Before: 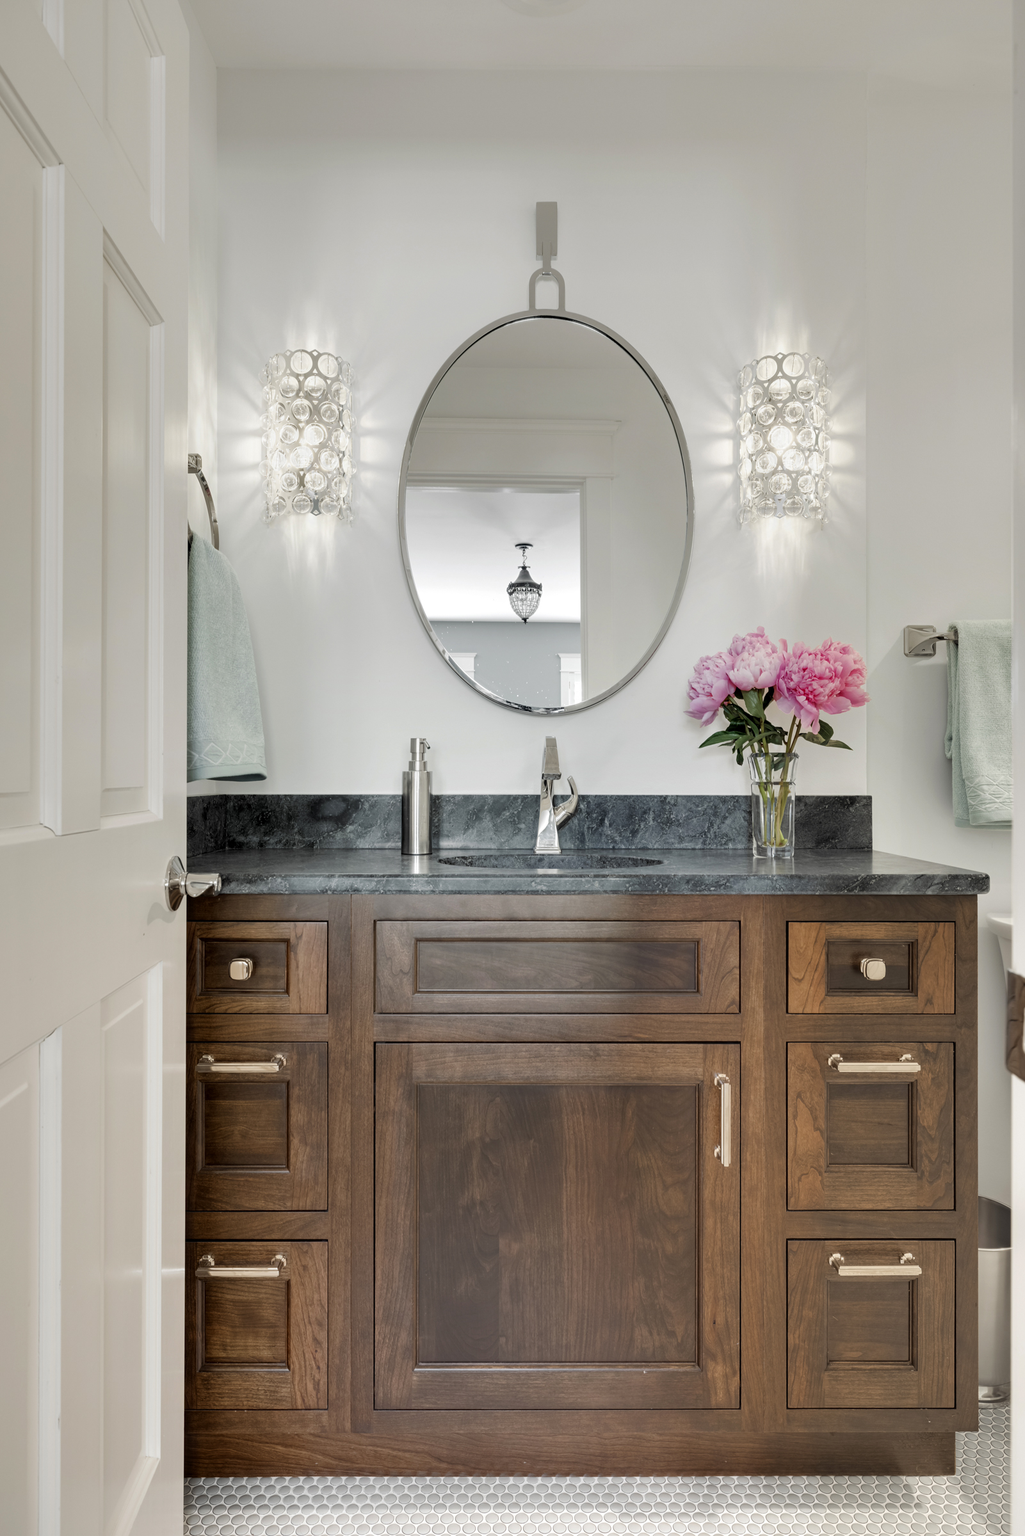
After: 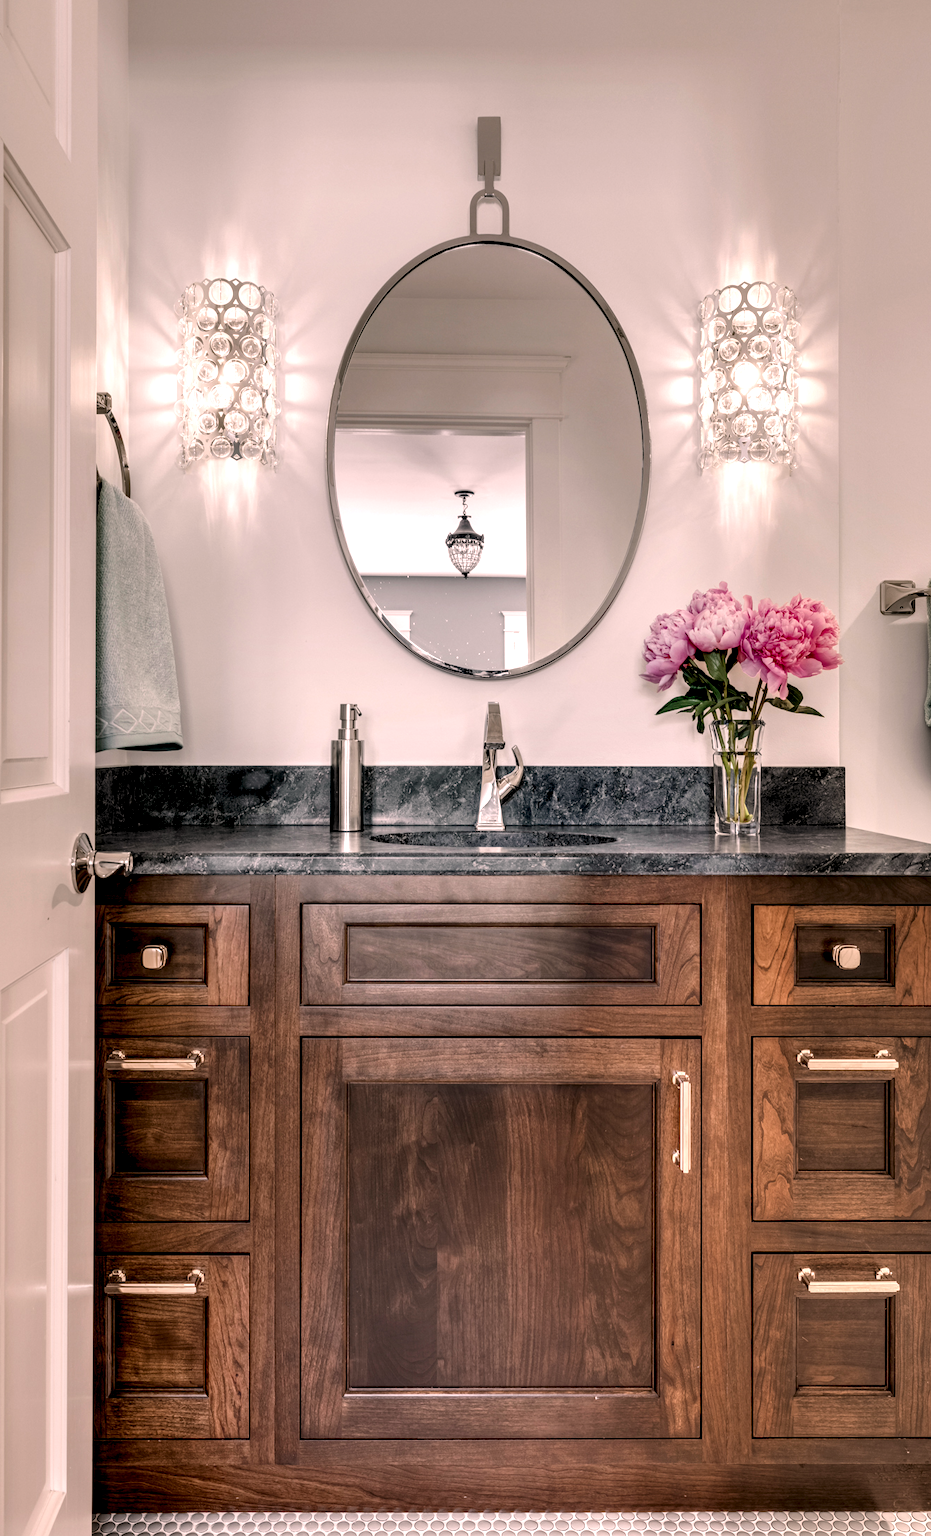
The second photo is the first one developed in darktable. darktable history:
crop: left 9.764%, top 6.221%, right 7.168%, bottom 2.408%
color correction: highlights a* 12.76, highlights b* 5.45
local contrast: highlights 19%, detail 186%
